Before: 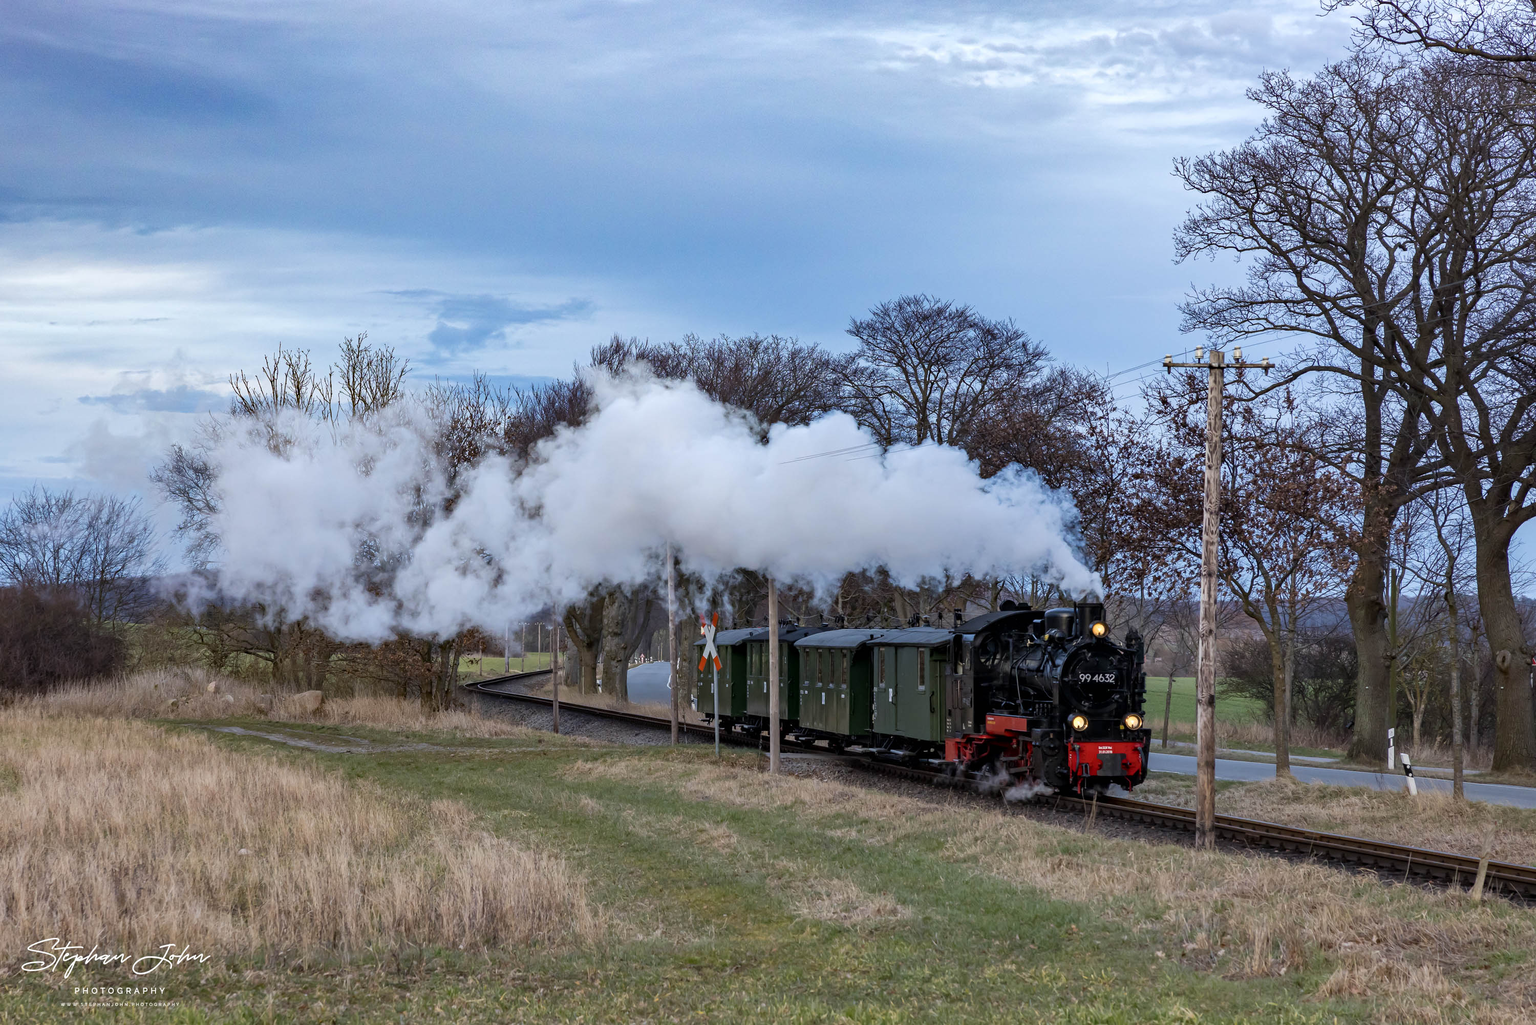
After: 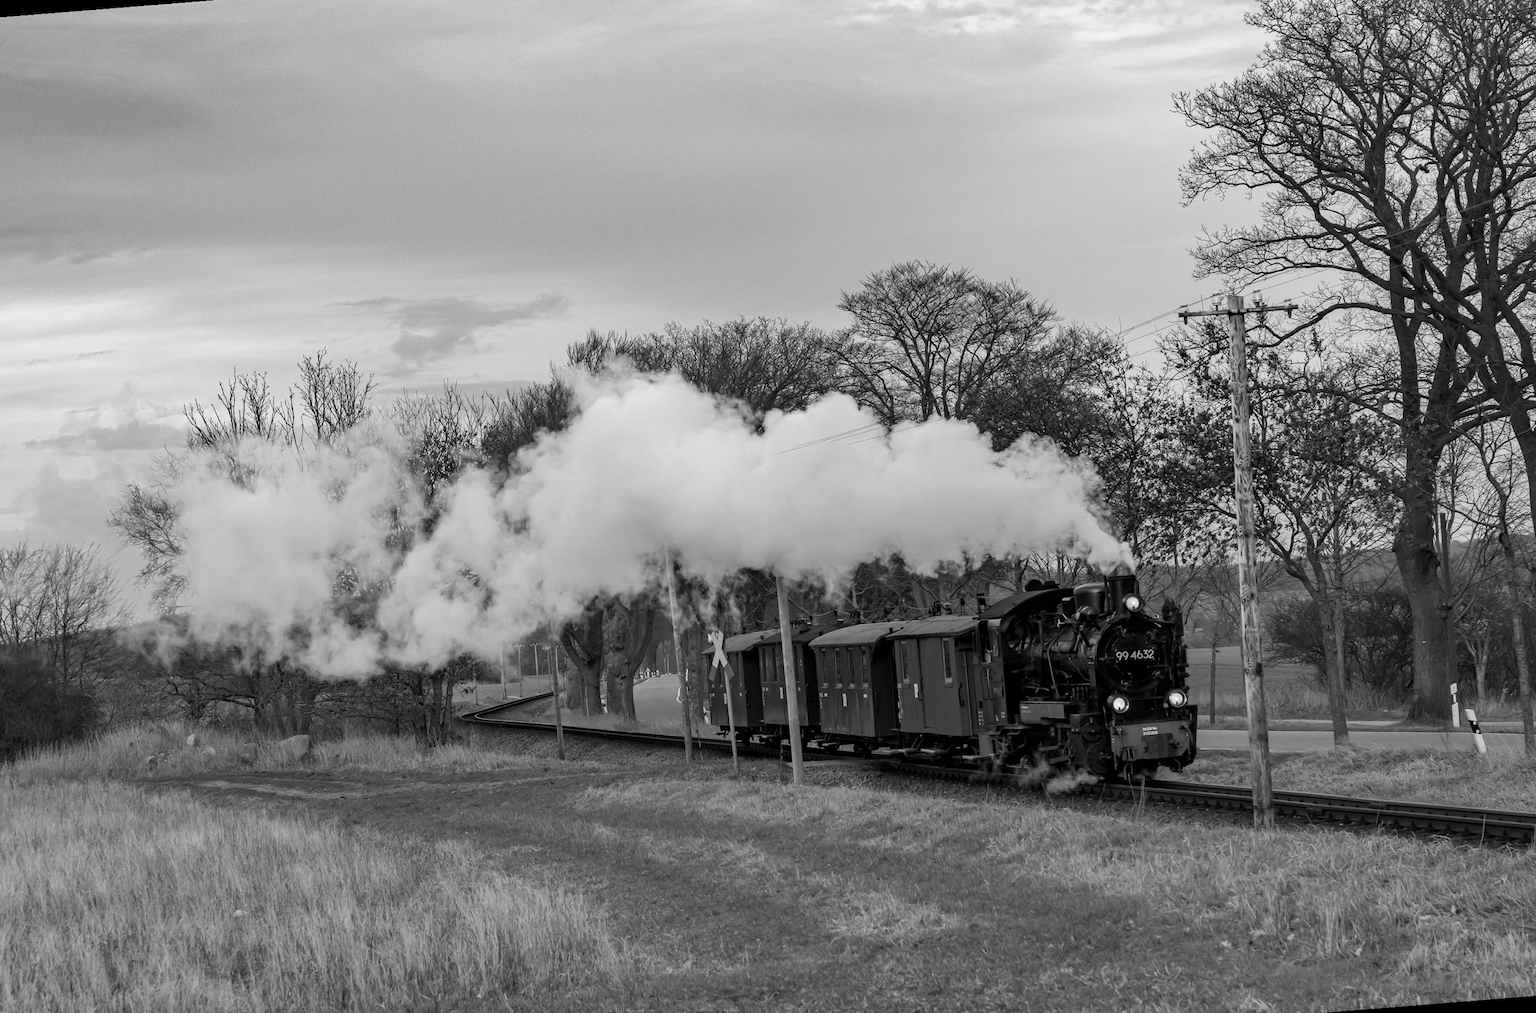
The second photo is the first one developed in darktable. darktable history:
rotate and perspective: rotation -4.57°, crop left 0.054, crop right 0.944, crop top 0.087, crop bottom 0.914
color calibration: output gray [0.28, 0.41, 0.31, 0], gray › normalize channels true, illuminant same as pipeline (D50), adaptation XYZ, x 0.346, y 0.359, gamut compression 0
